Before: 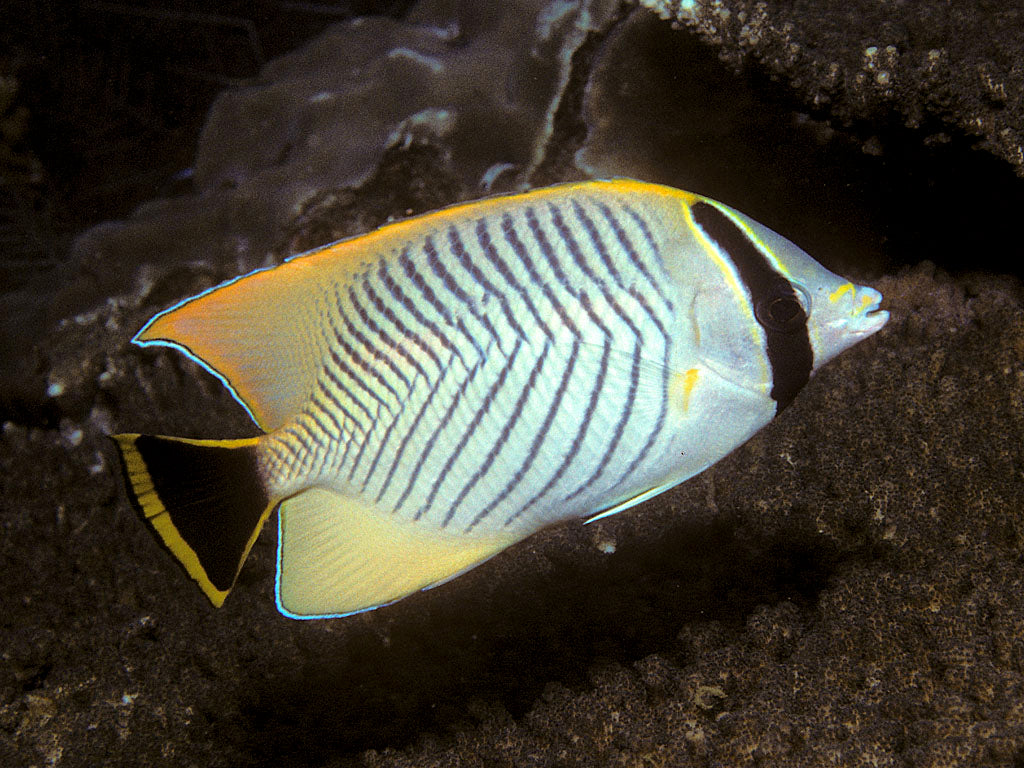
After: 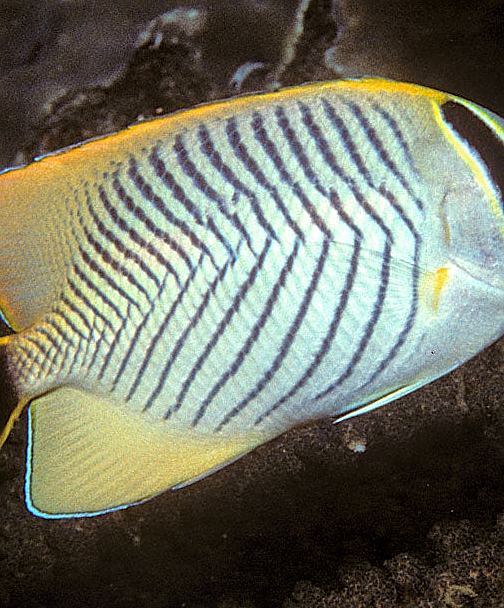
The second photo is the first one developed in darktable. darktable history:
sharpen: amount 0.498
exposure: compensate highlight preservation false
local contrast: on, module defaults
crop and rotate: angle 0.011°, left 24.475%, top 13.248%, right 26.256%, bottom 7.526%
